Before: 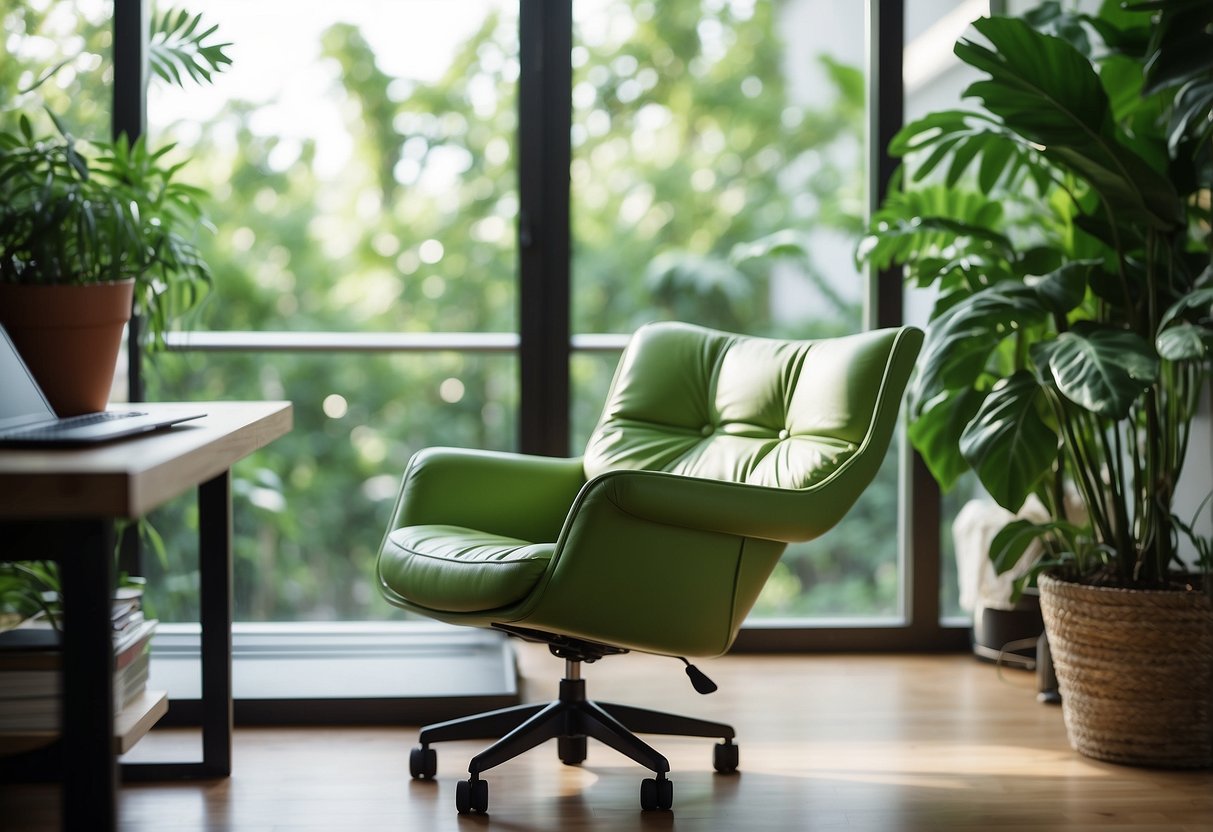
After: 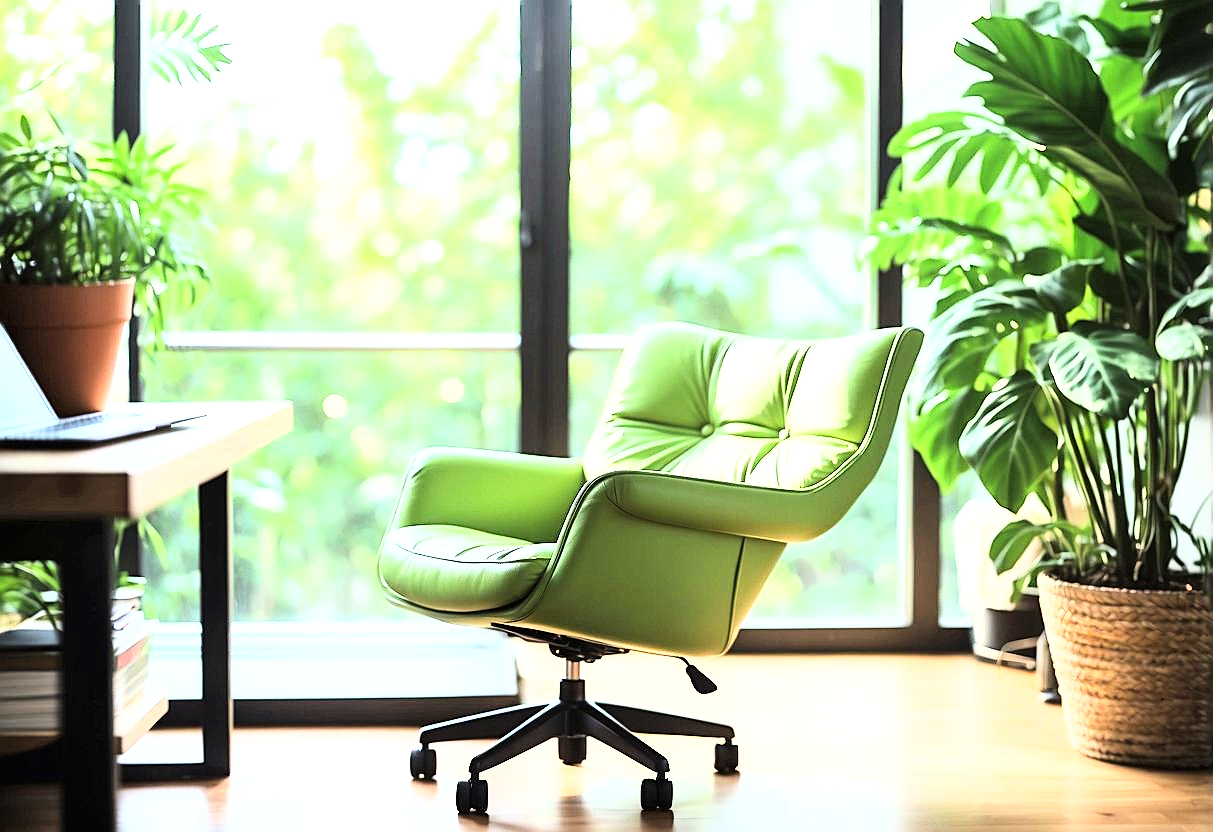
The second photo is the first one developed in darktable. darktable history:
base curve: curves: ch0 [(0, 0) (0.007, 0.004) (0.027, 0.03) (0.046, 0.07) (0.207, 0.54) (0.442, 0.872) (0.673, 0.972) (1, 1)]
exposure: black level correction 0, exposure 1.464 EV, compensate highlight preservation false
sharpen: on, module defaults
